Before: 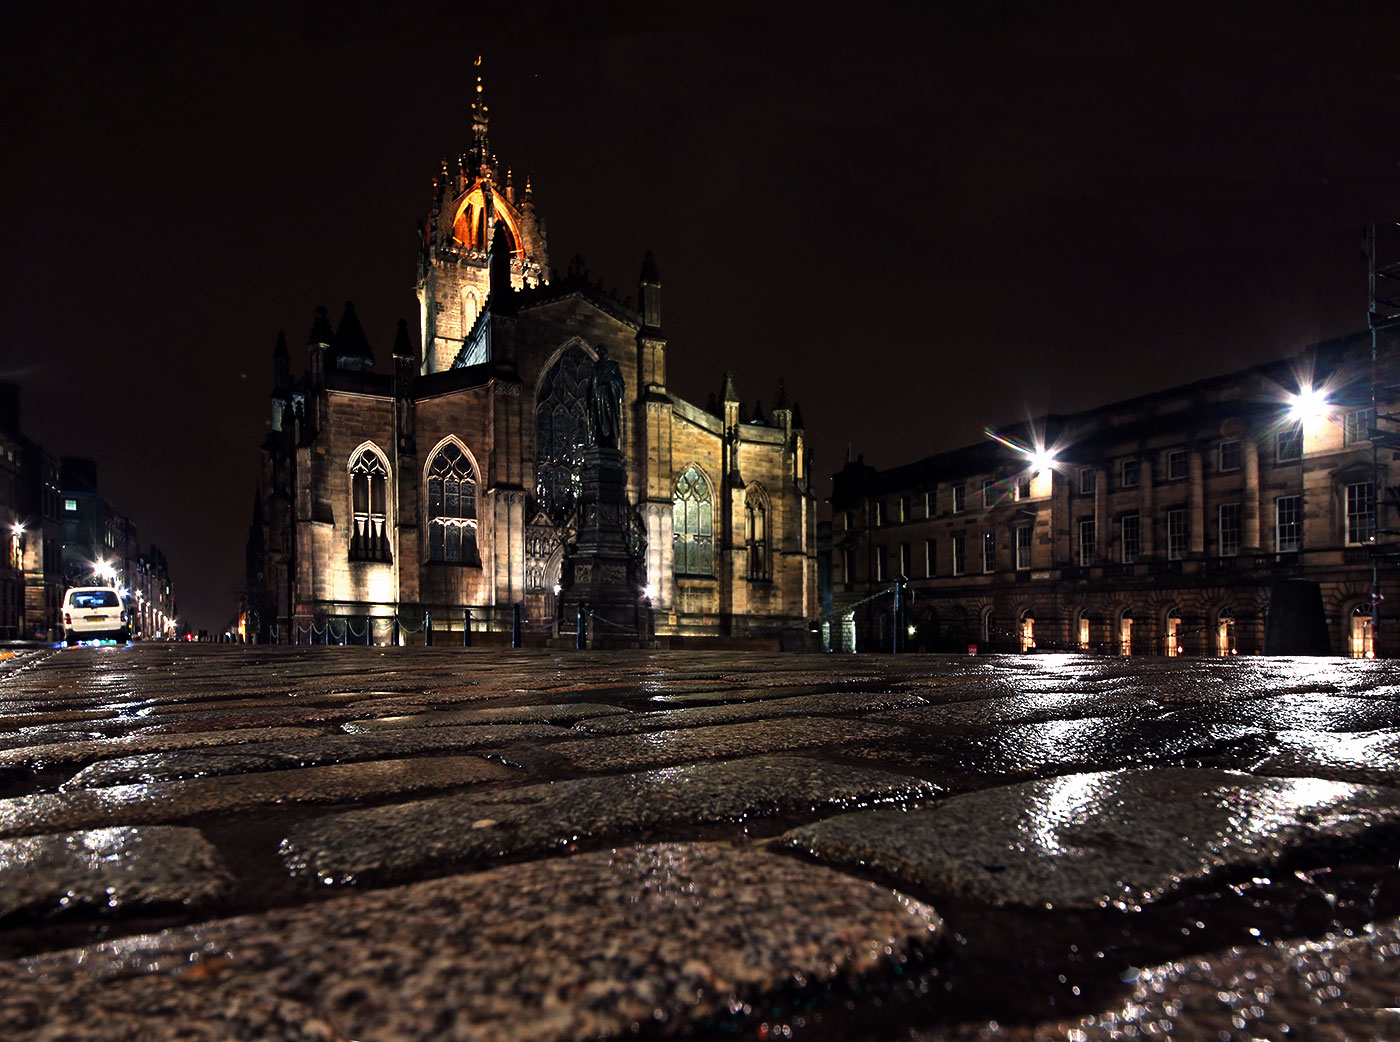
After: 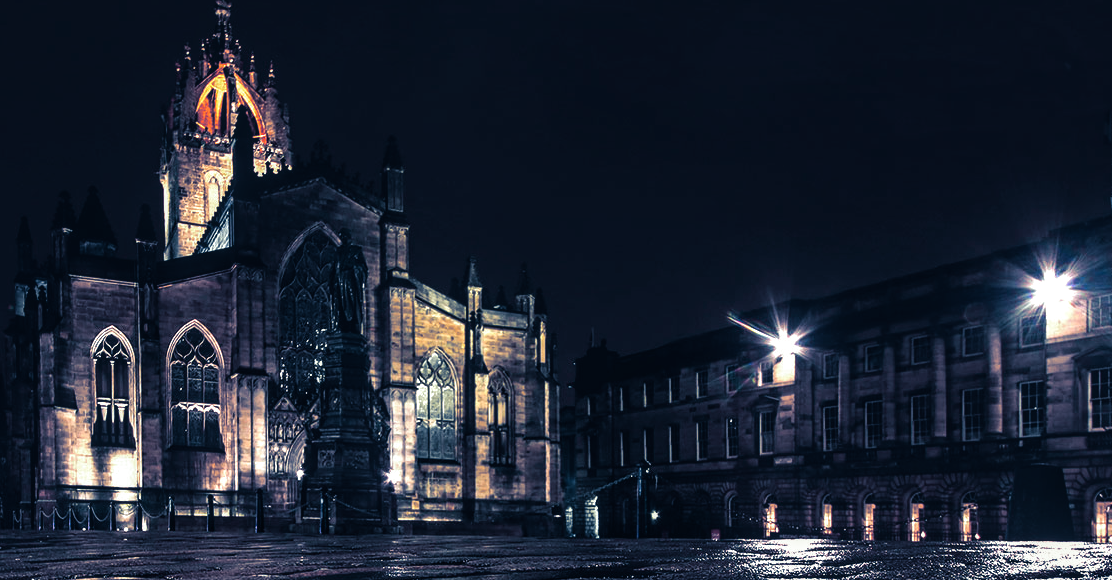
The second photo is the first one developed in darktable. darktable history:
local contrast: detail 140%
crop: left 18.38%, top 11.092%, right 2.134%, bottom 33.217%
tone curve: curves: ch0 [(0, 0.046) (0.04, 0.074) (0.883, 0.858) (1, 1)]; ch1 [(0, 0) (0.146, 0.159) (0.338, 0.365) (0.417, 0.455) (0.489, 0.486) (0.504, 0.502) (0.529, 0.537) (0.563, 0.567) (1, 1)]; ch2 [(0, 0) (0.307, 0.298) (0.388, 0.375) (0.443, 0.456) (0.485, 0.492) (0.544, 0.525) (1, 1)], color space Lab, independent channels, preserve colors none
split-toning: shadows › hue 226.8°, shadows › saturation 0.84
